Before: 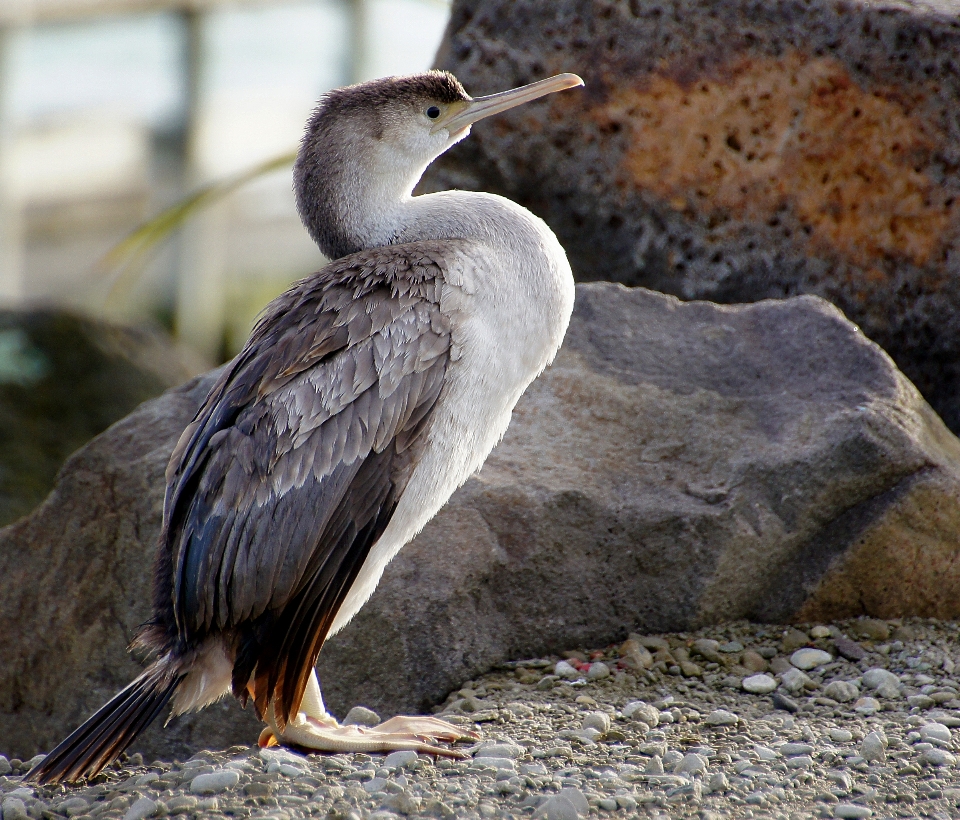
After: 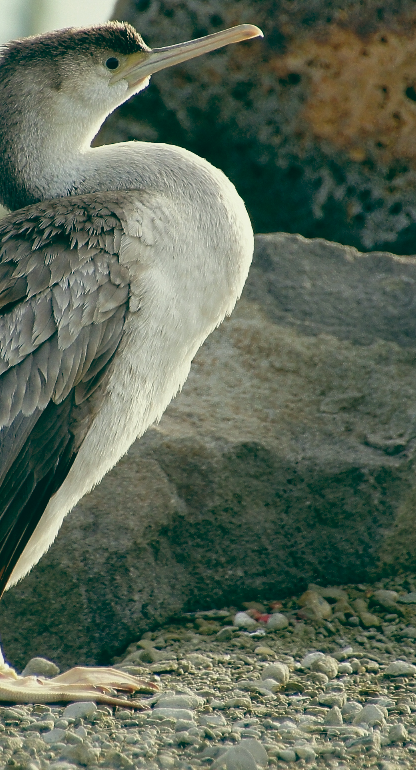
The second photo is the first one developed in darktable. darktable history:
crop: left 33.452%, top 6.025%, right 23.155%
color balance: lift [1.005, 0.99, 1.007, 1.01], gamma [1, 1.034, 1.032, 0.966], gain [0.873, 1.055, 1.067, 0.933]
local contrast: mode bilateral grid, contrast 15, coarseness 36, detail 105%, midtone range 0.2
